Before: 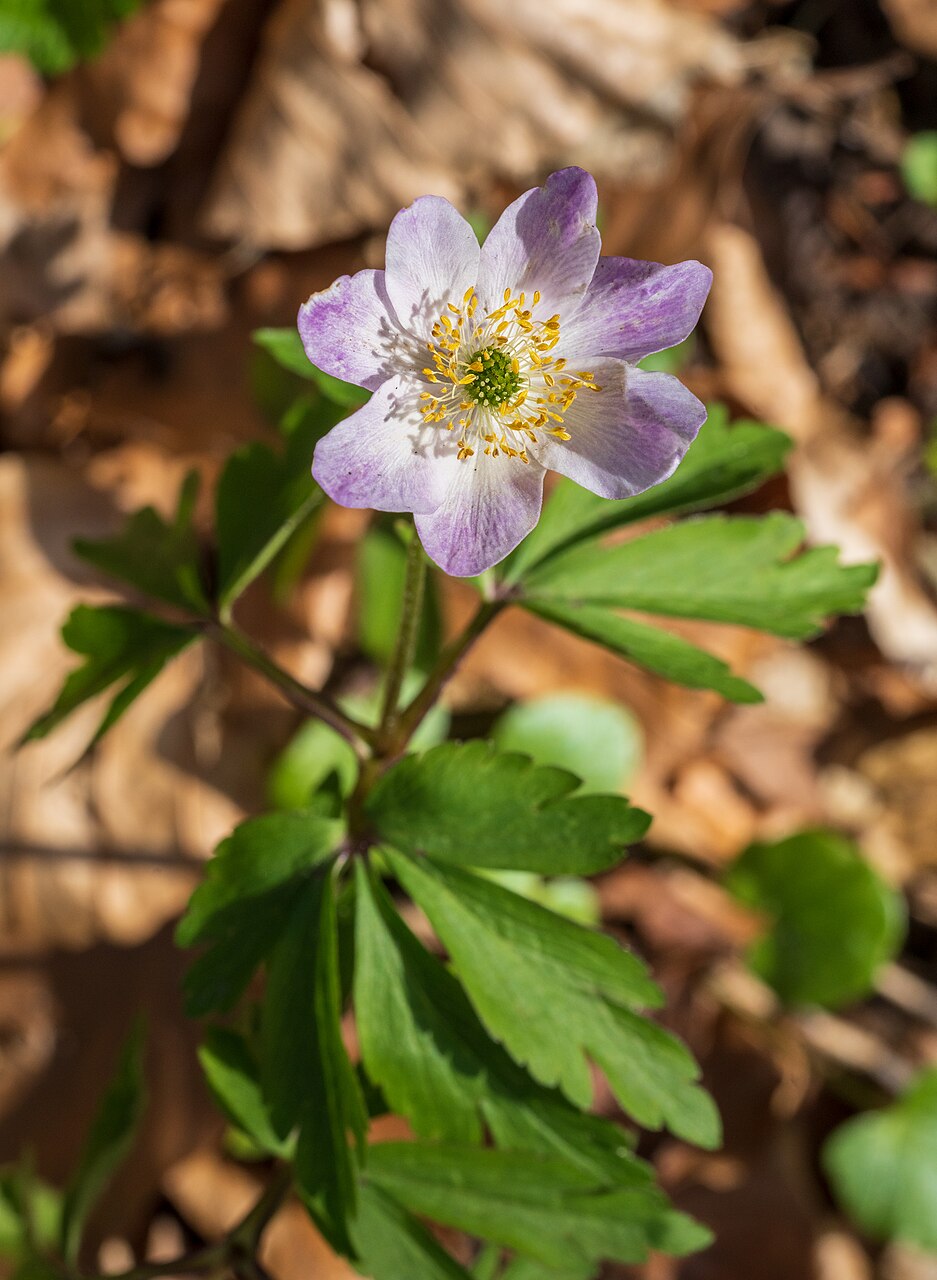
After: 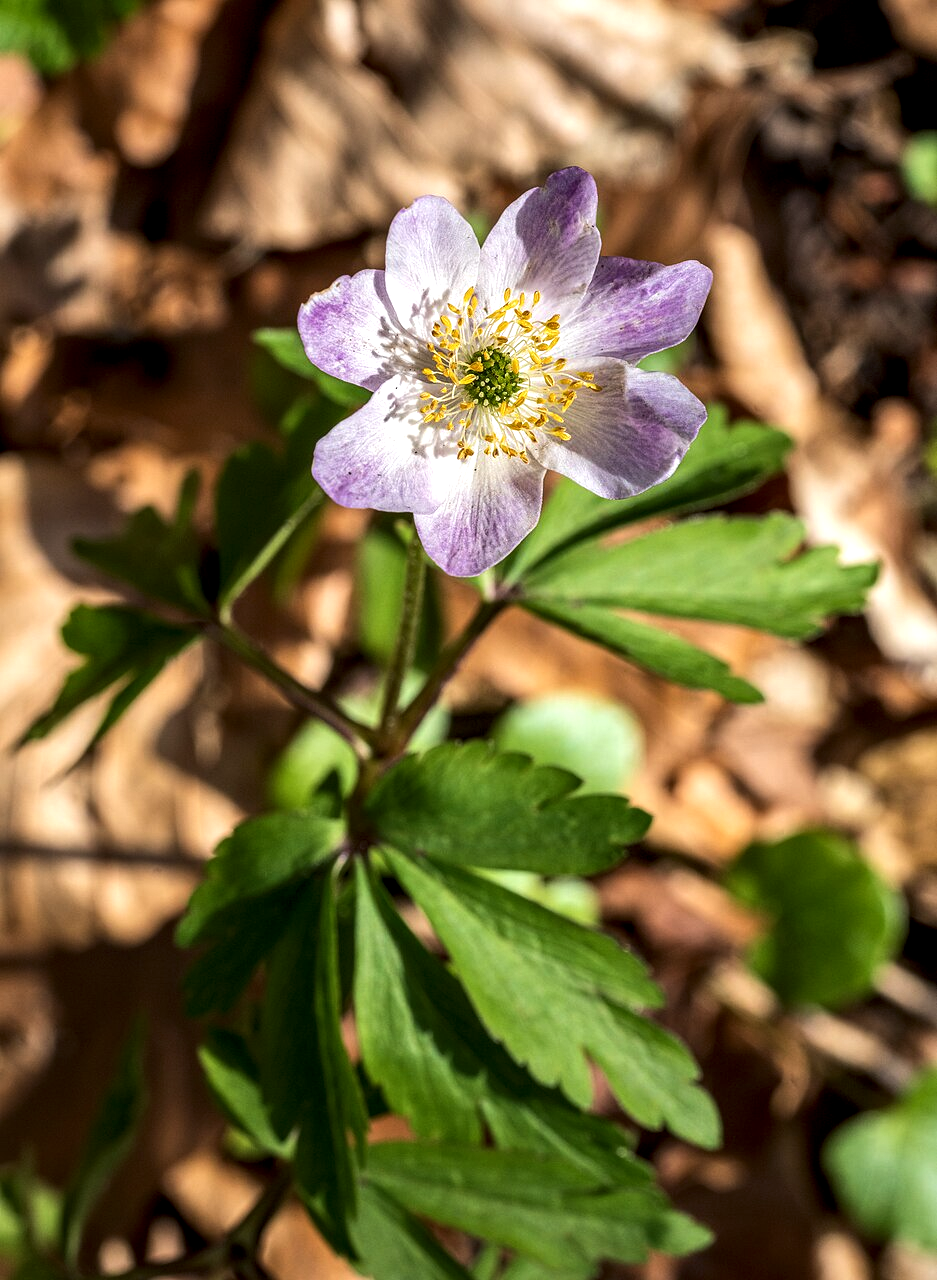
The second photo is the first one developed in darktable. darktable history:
tone equalizer: -8 EV -0.417 EV, -7 EV -0.389 EV, -6 EV -0.333 EV, -5 EV -0.222 EV, -3 EV 0.222 EV, -2 EV 0.333 EV, -1 EV 0.389 EV, +0 EV 0.417 EV, edges refinement/feathering 500, mask exposure compensation -1.57 EV, preserve details no
local contrast: highlights 25%, shadows 75%, midtone range 0.75
